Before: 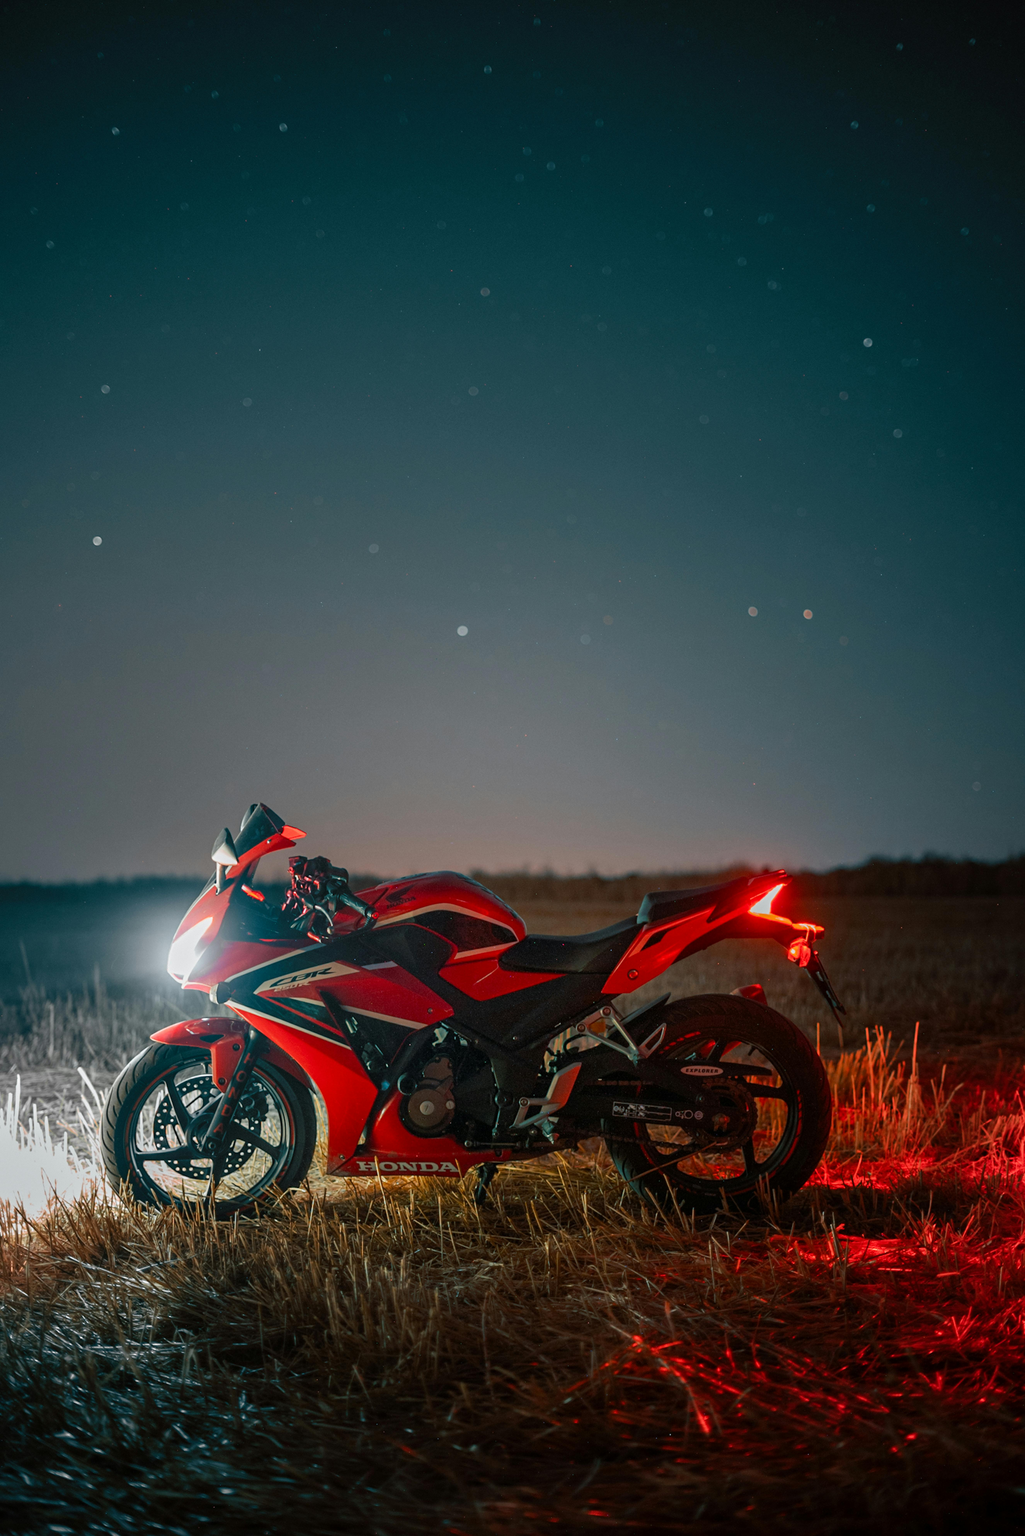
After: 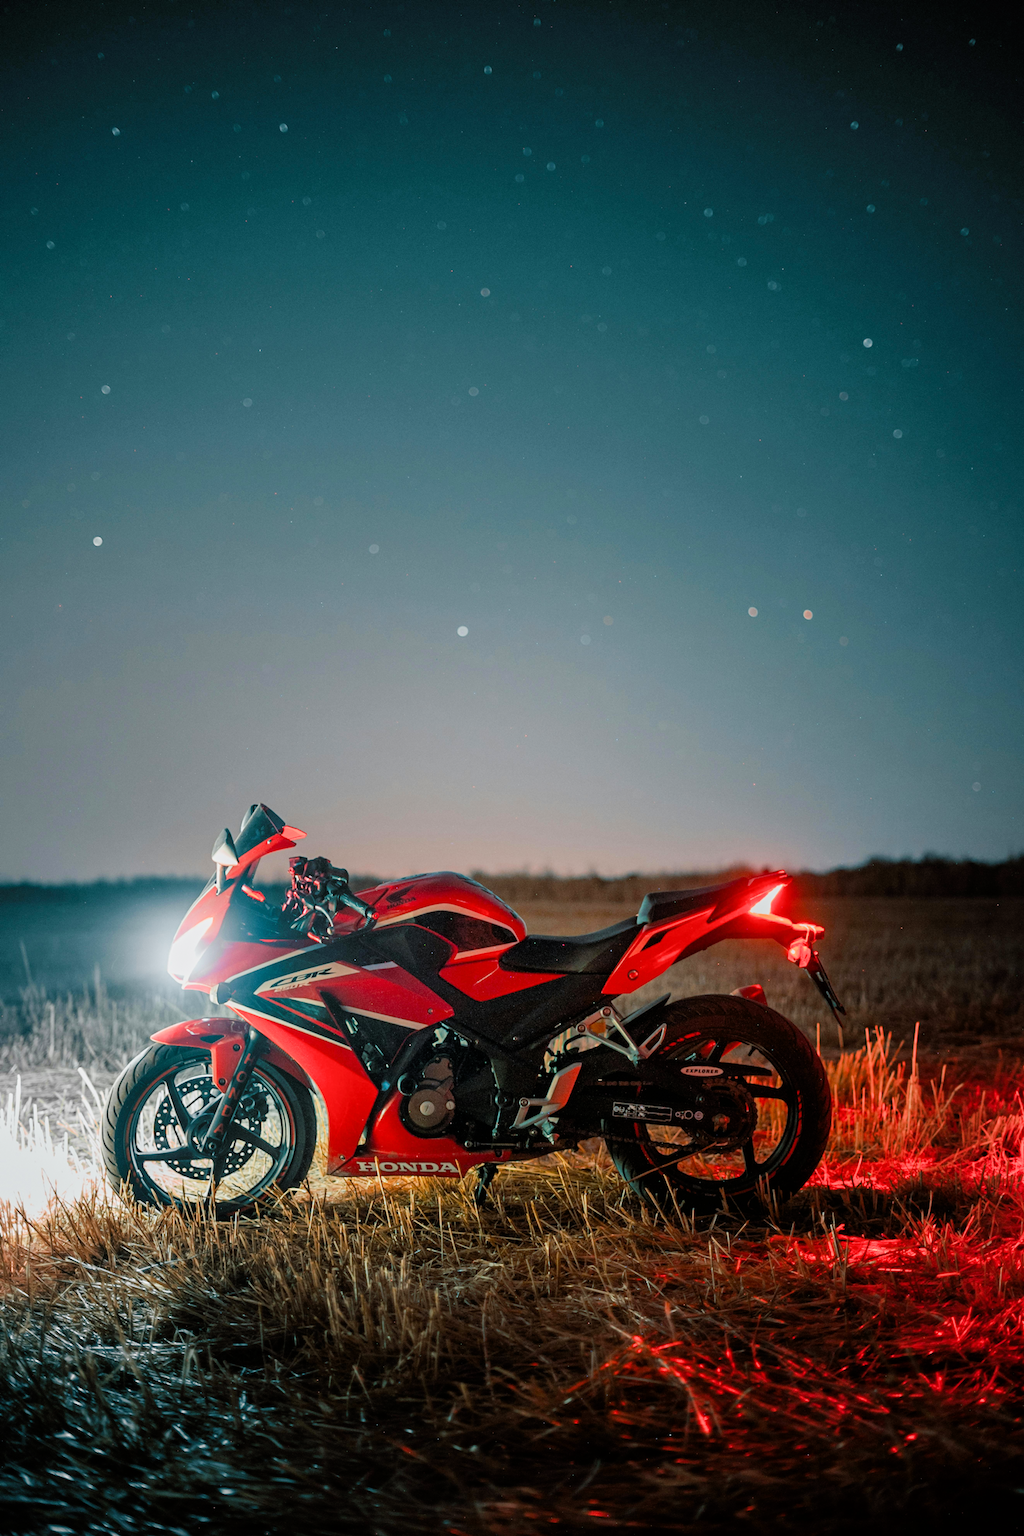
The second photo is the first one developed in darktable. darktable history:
filmic rgb: black relative exposure -6.68 EV, white relative exposure 4.56 EV, hardness 3.25
exposure: exposure 1.137 EV, compensate highlight preservation false
